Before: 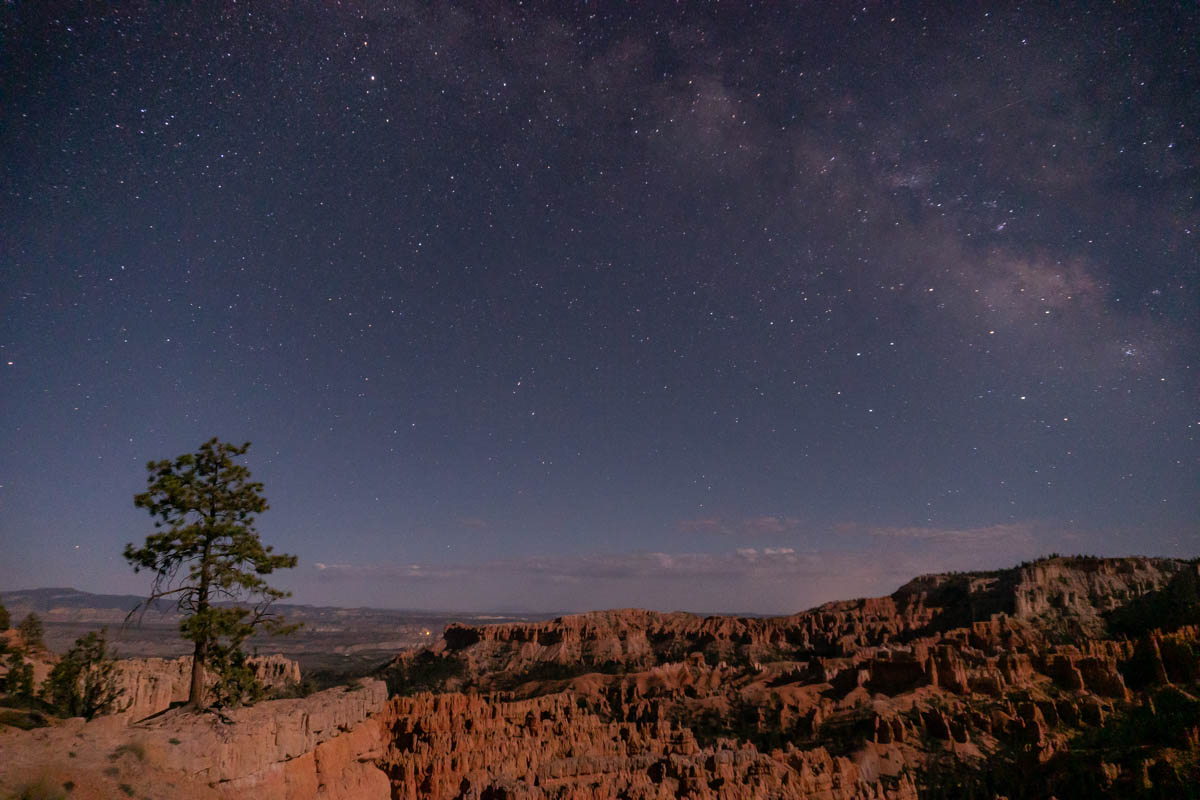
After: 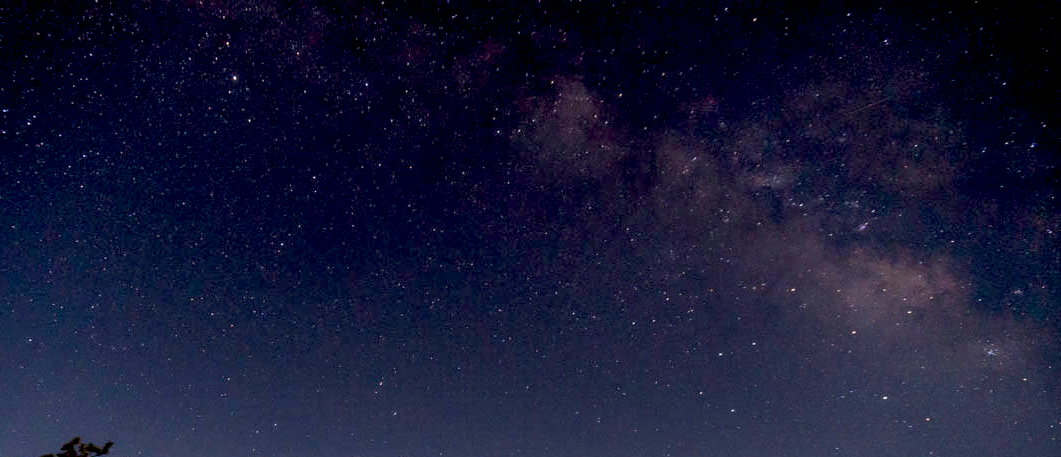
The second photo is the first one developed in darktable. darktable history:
local contrast: highlights 101%, shadows 100%, detail 119%, midtone range 0.2
crop and rotate: left 11.525%, bottom 42.85%
exposure: black level correction 0.029, exposure -0.078 EV, compensate highlight preservation false
